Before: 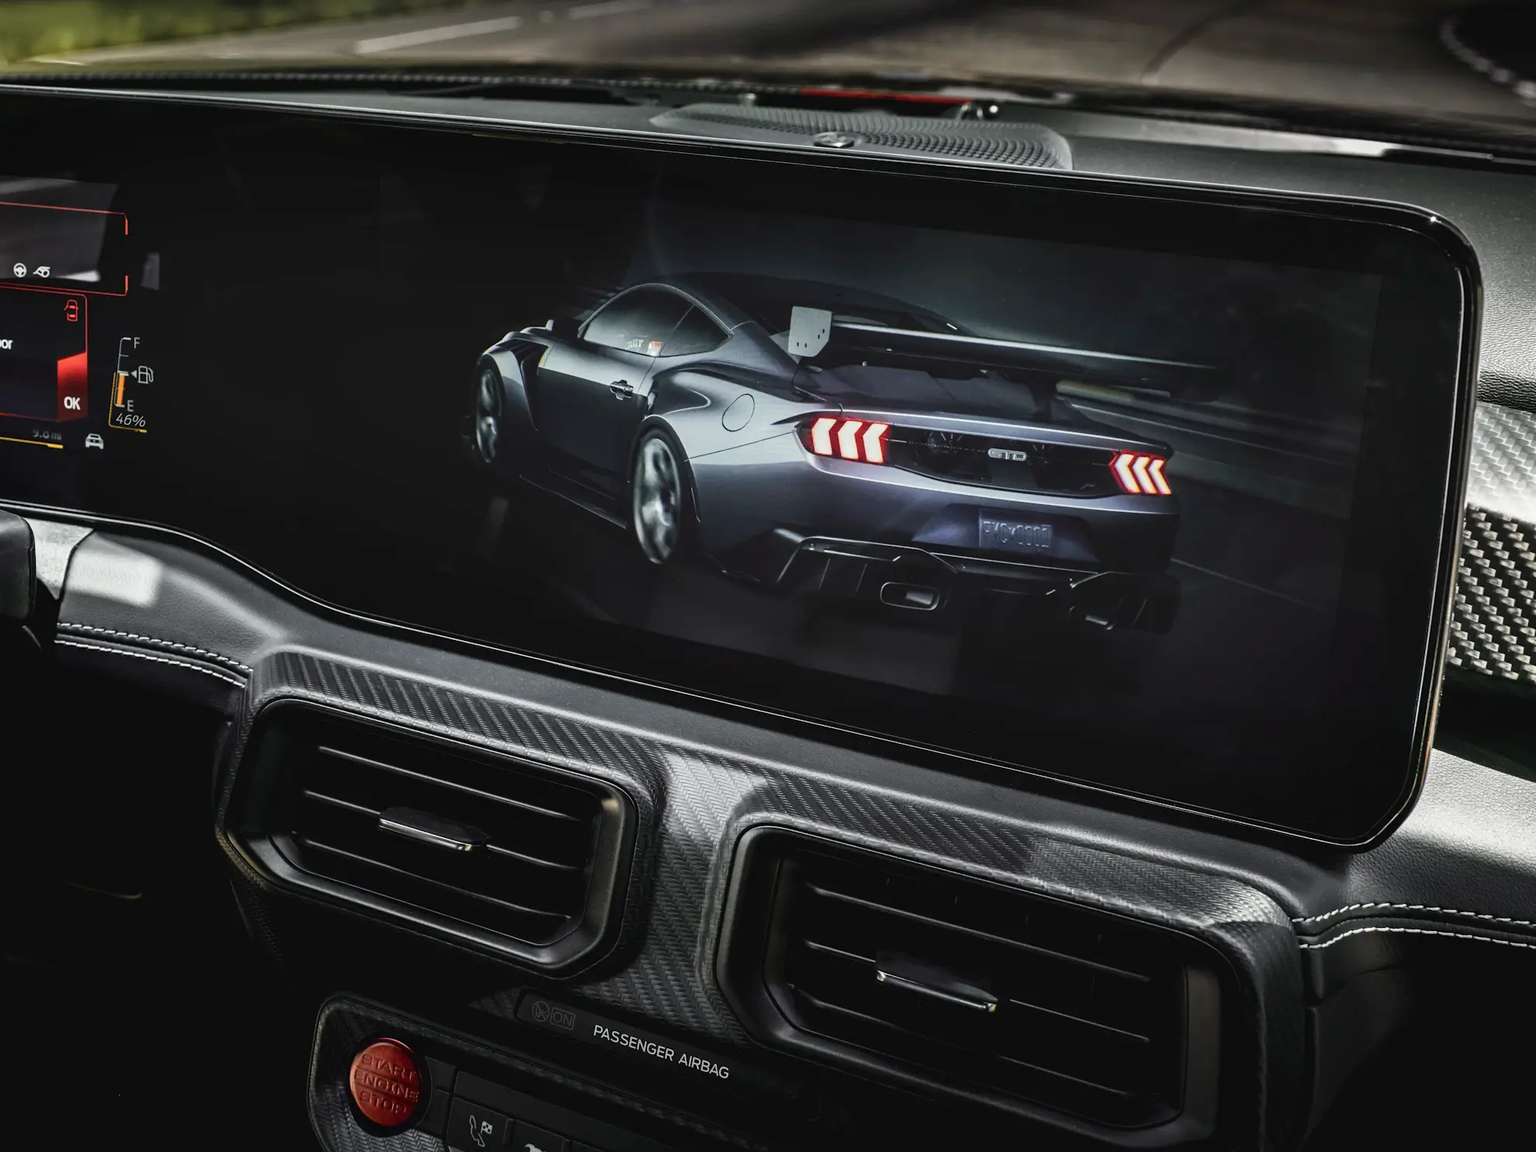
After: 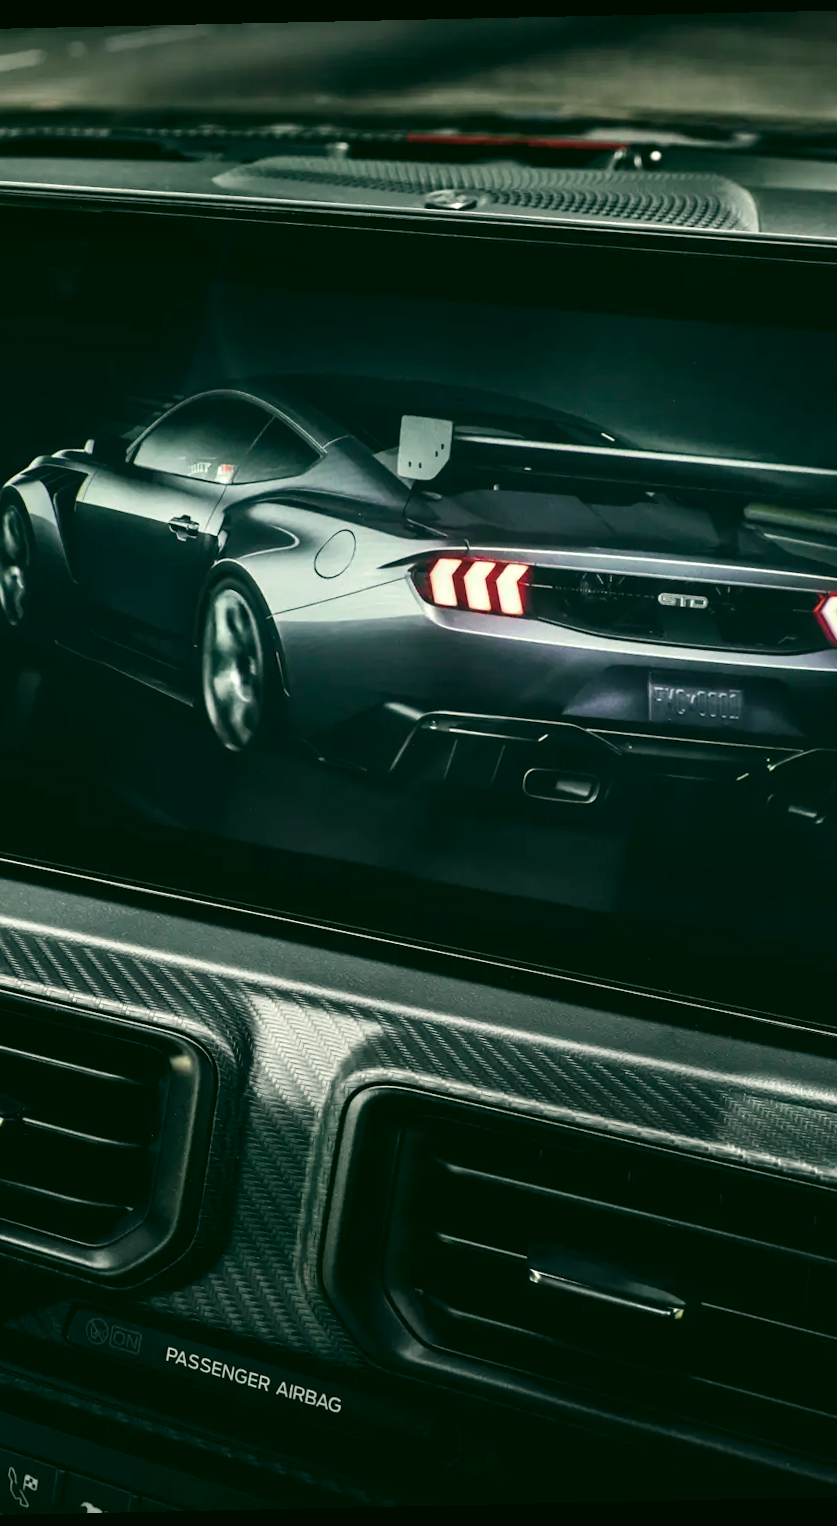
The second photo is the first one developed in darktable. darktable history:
tone equalizer: -8 EV -0.417 EV, -7 EV -0.389 EV, -6 EV -0.333 EV, -5 EV -0.222 EV, -3 EV 0.222 EV, -2 EV 0.333 EV, -1 EV 0.389 EV, +0 EV 0.417 EV, edges refinement/feathering 500, mask exposure compensation -1.57 EV, preserve details no
color correction: highlights a* 5.3, highlights b* 24.26, shadows a* -15.58, shadows b* 4.02
rotate and perspective: rotation -1.24°, automatic cropping off
color contrast: blue-yellow contrast 0.62
white balance: red 0.925, blue 1.046
crop: left 31.229%, right 27.105%
color balance rgb: perceptual saturation grading › global saturation 20%, global vibrance 20%
